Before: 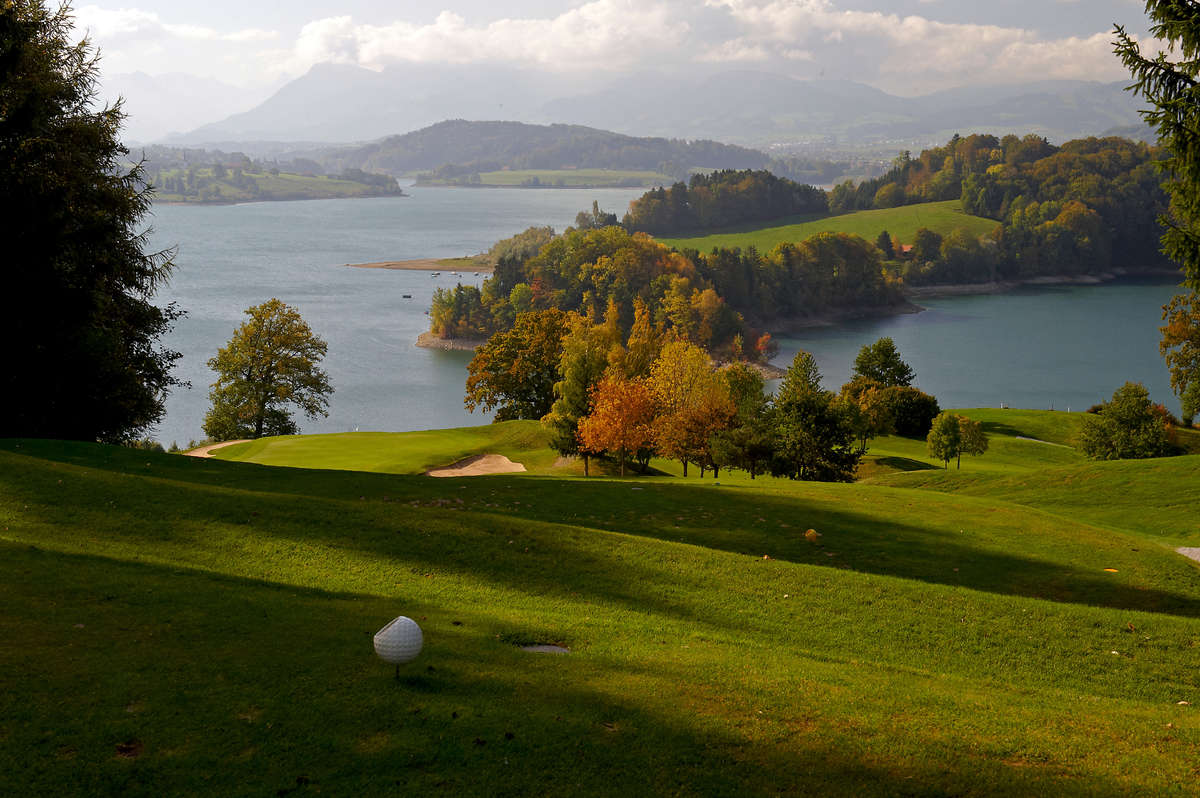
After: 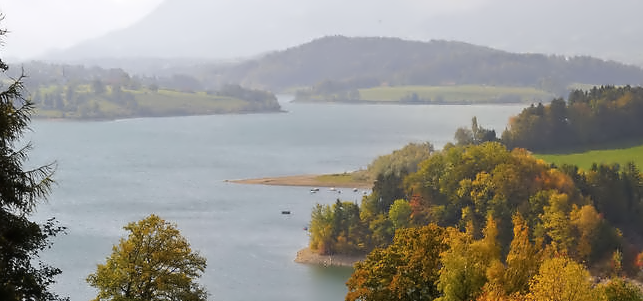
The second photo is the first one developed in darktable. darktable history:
exposure: exposure 0.2 EV, compensate highlight preservation false
rgb levels: preserve colors max RGB
contrast equalizer: octaves 7, y [[0.5 ×6], [0.5 ×6], [0.5 ×6], [0, 0.033, 0.067, 0.1, 0.133, 0.167], [0, 0.05, 0.1, 0.15, 0.2, 0.25]]
contrast brightness saturation: contrast 0.05, brightness 0.06, saturation 0.01
crop: left 10.121%, top 10.631%, right 36.218%, bottom 51.526%
